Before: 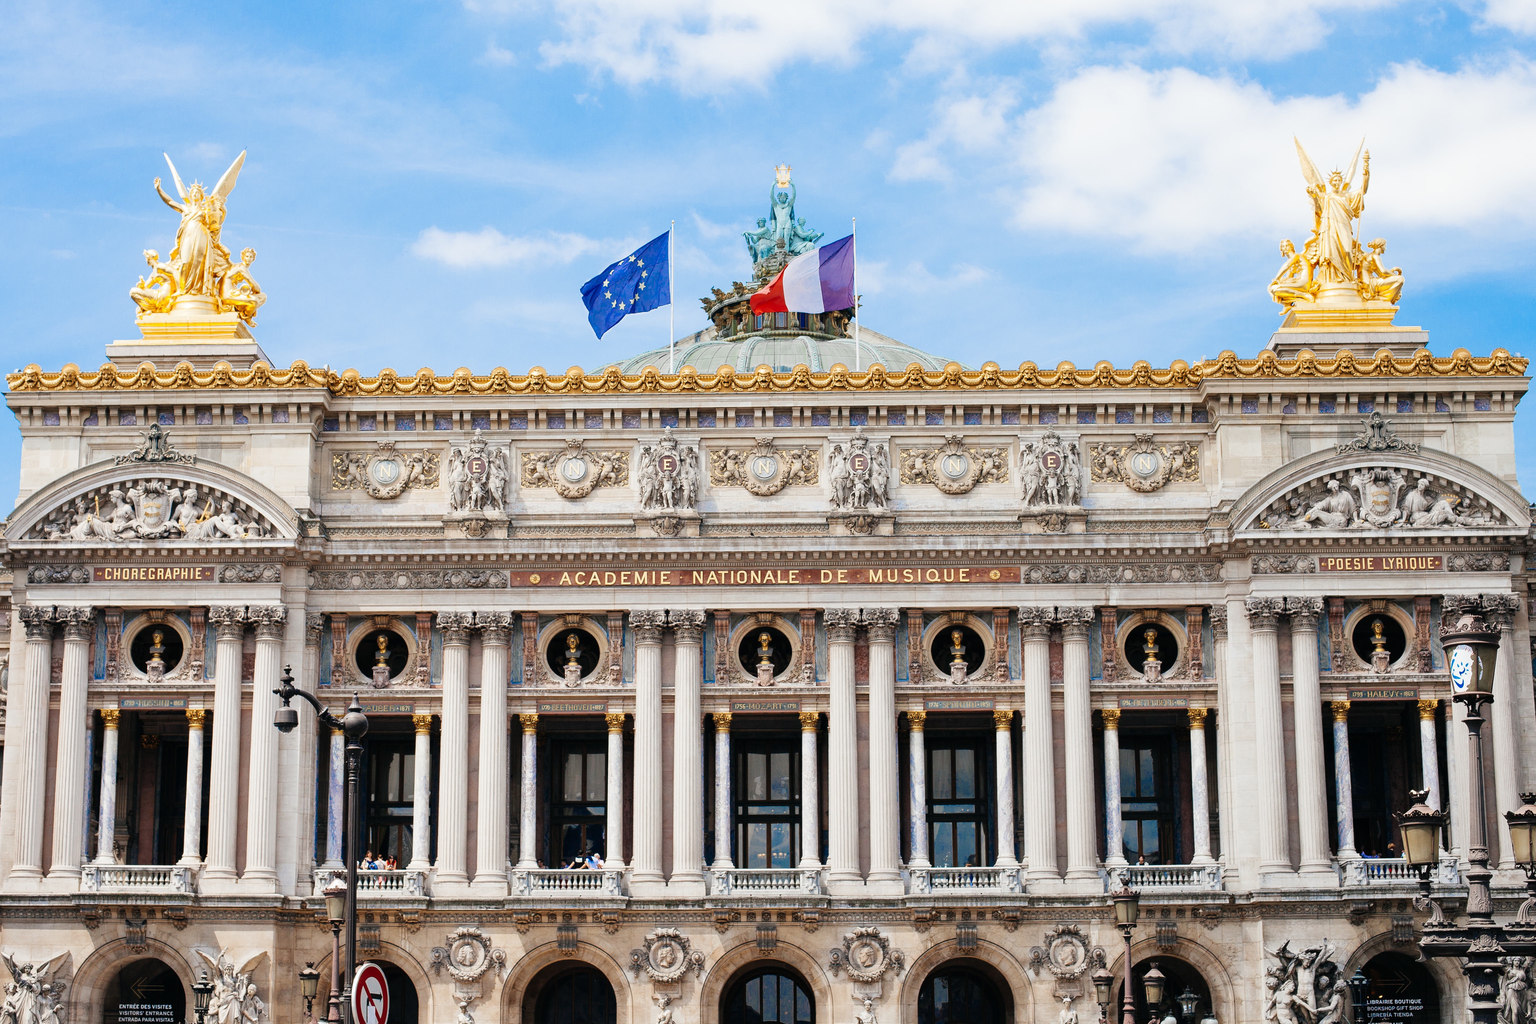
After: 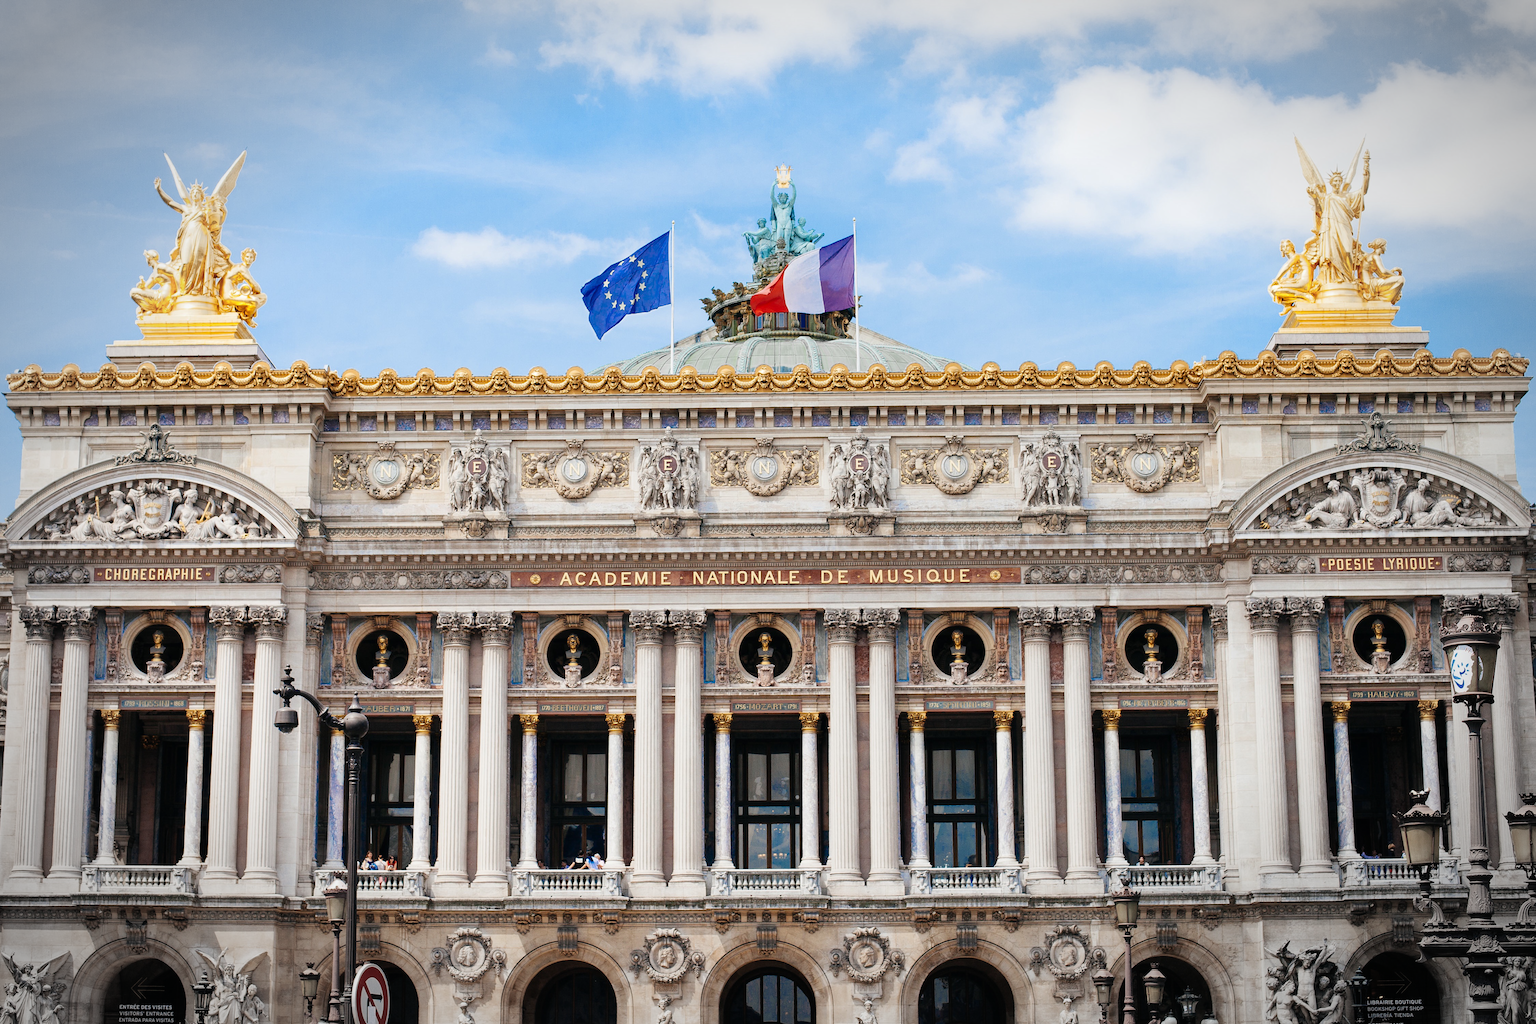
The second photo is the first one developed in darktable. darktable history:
vignetting: fall-off start 79.43%, saturation -0.649, width/height ratio 1.327, unbound false
